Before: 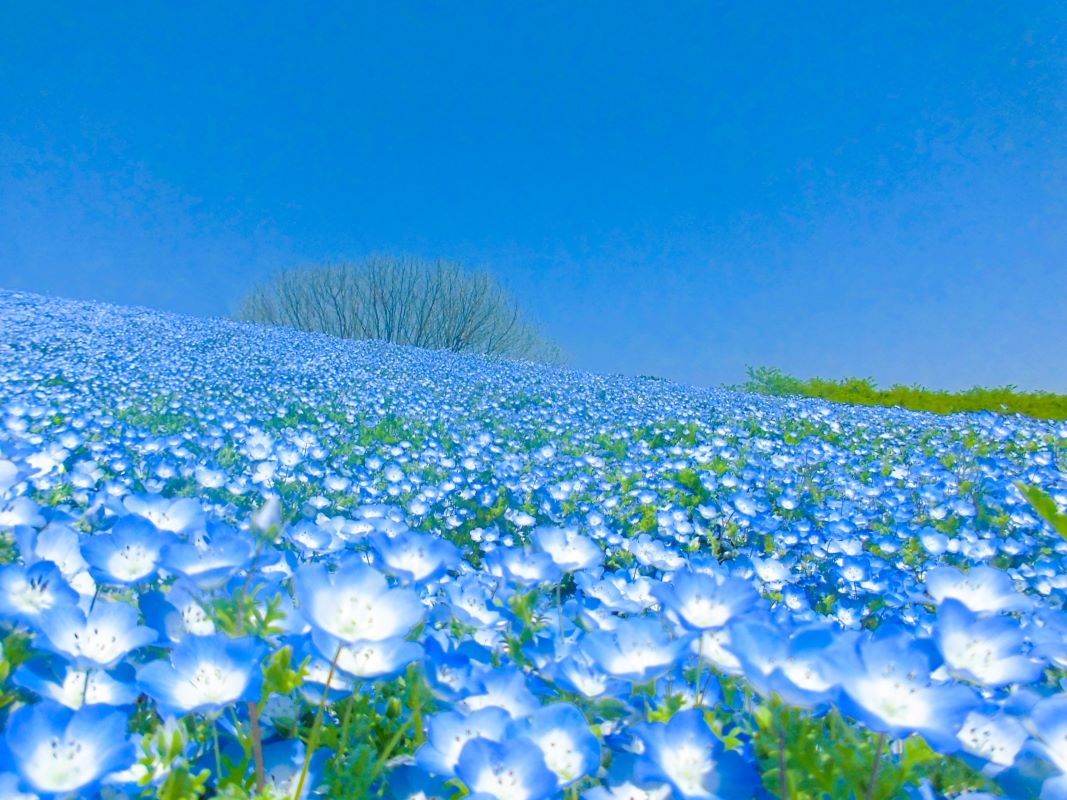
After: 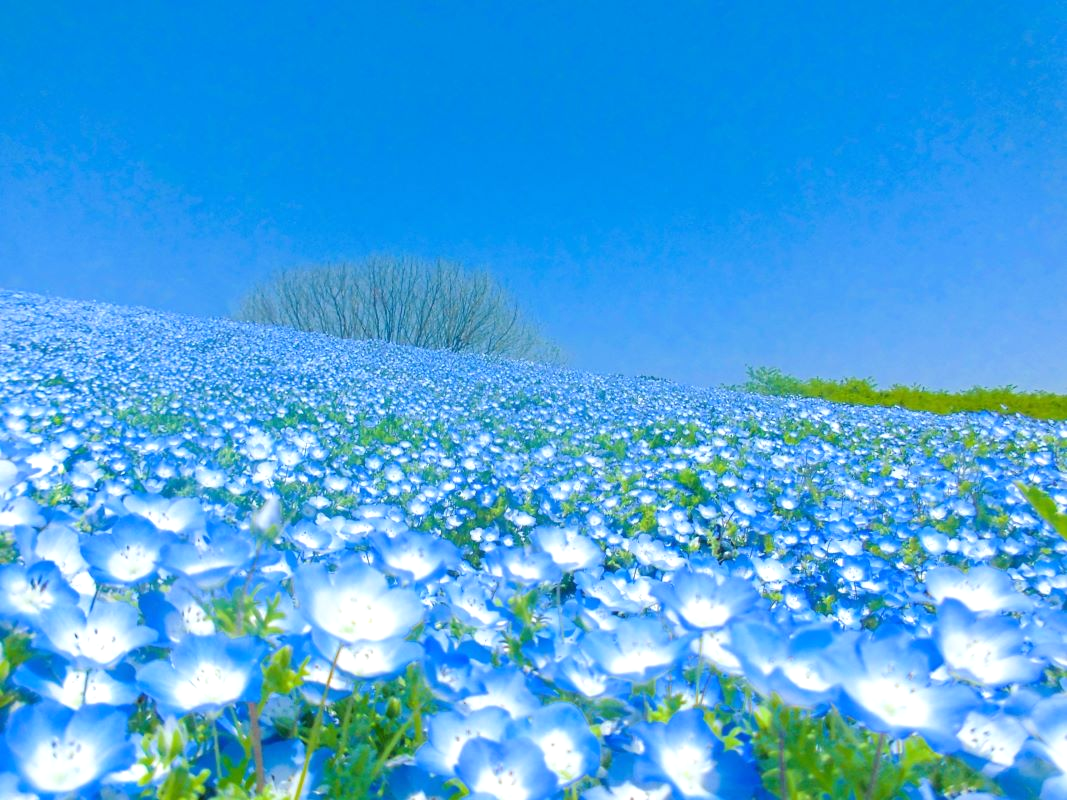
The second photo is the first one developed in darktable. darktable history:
exposure: exposure 0.232 EV, compensate highlight preservation false
